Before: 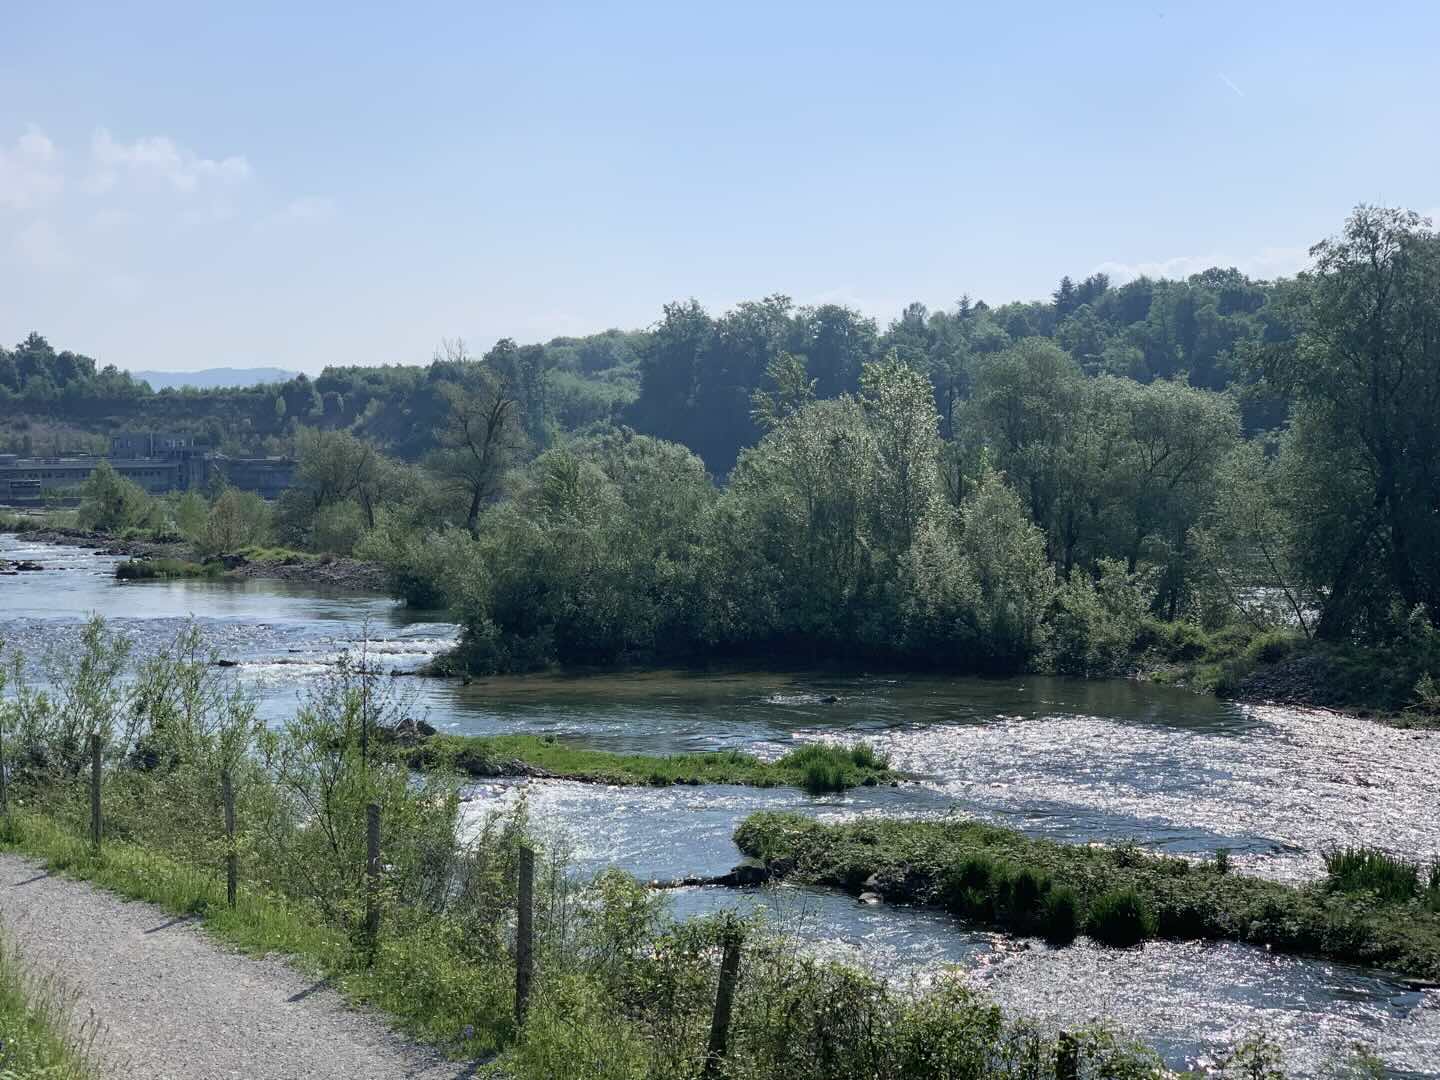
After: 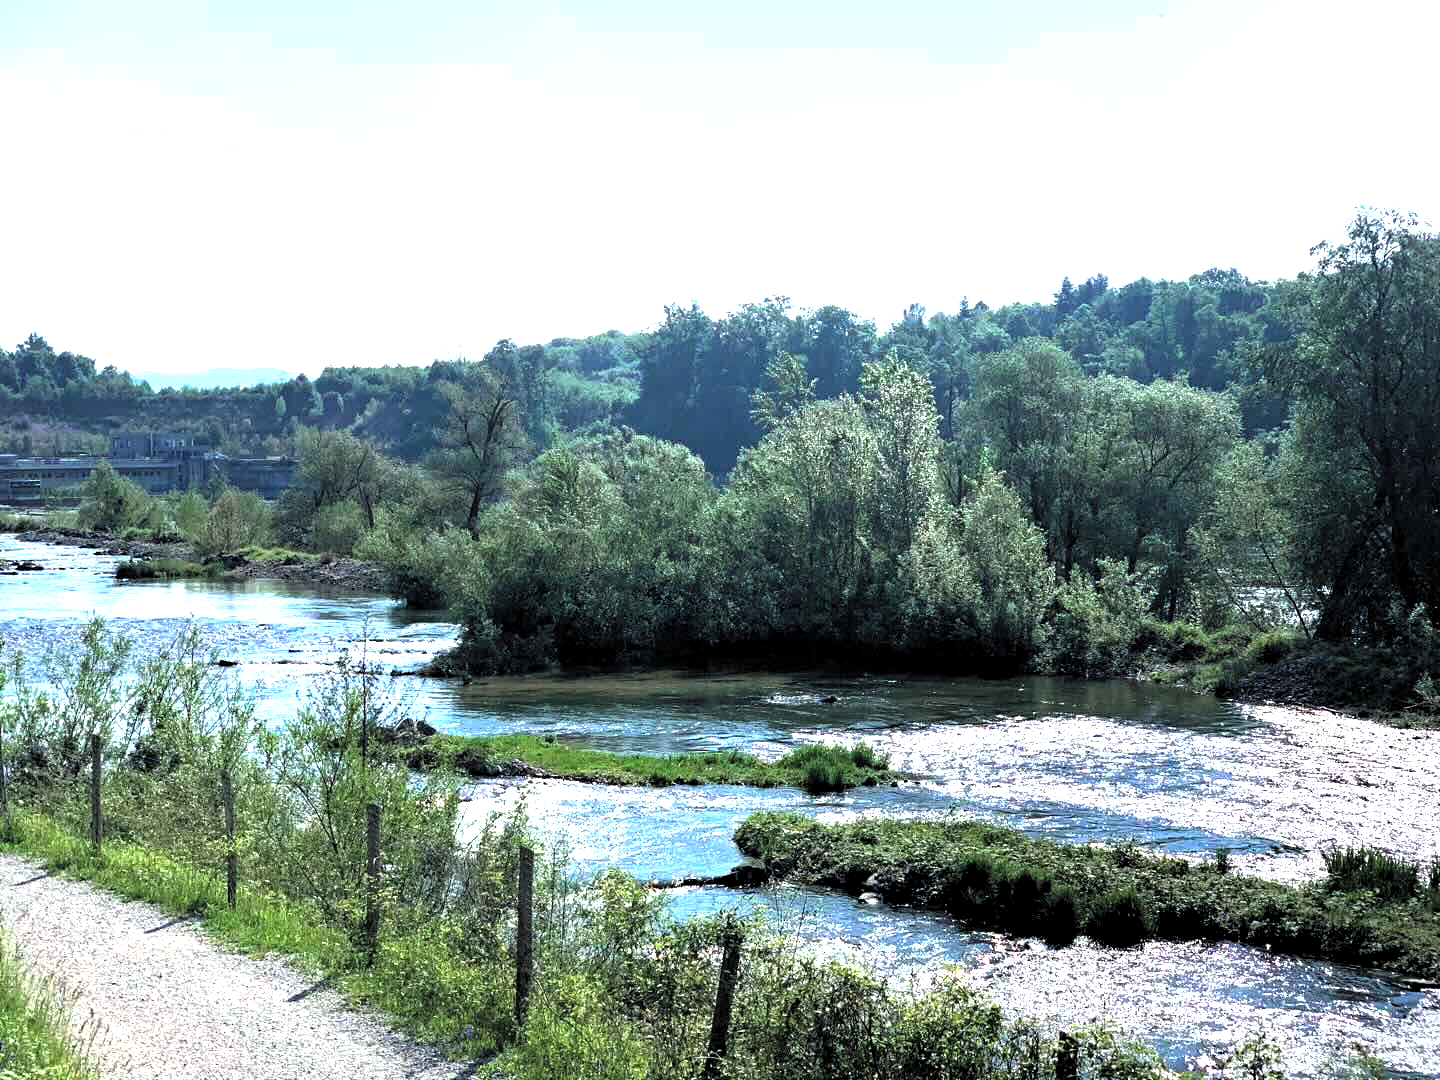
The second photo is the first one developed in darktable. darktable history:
haze removal: compatibility mode true, adaptive false
rgb curve: curves: ch0 [(0, 0.186) (0.314, 0.284) (0.775, 0.708) (1, 1)], compensate middle gray true, preserve colors none
white balance: red 0.982, blue 1.018
exposure: black level correction -0.002, exposure 1.35 EV, compensate highlight preservation false
rgb levels: levels [[0.034, 0.472, 0.904], [0, 0.5, 1], [0, 0.5, 1]]
